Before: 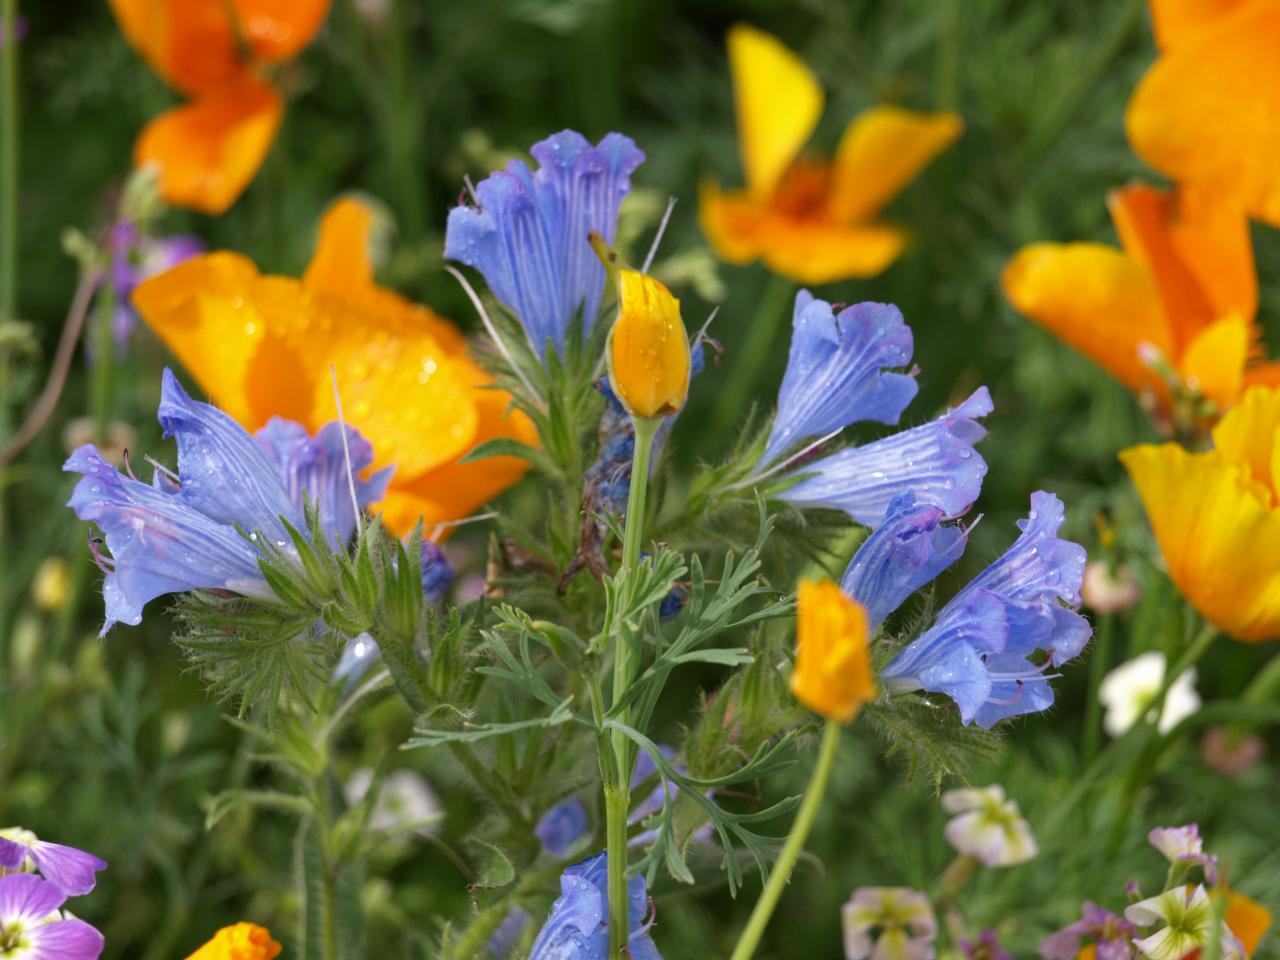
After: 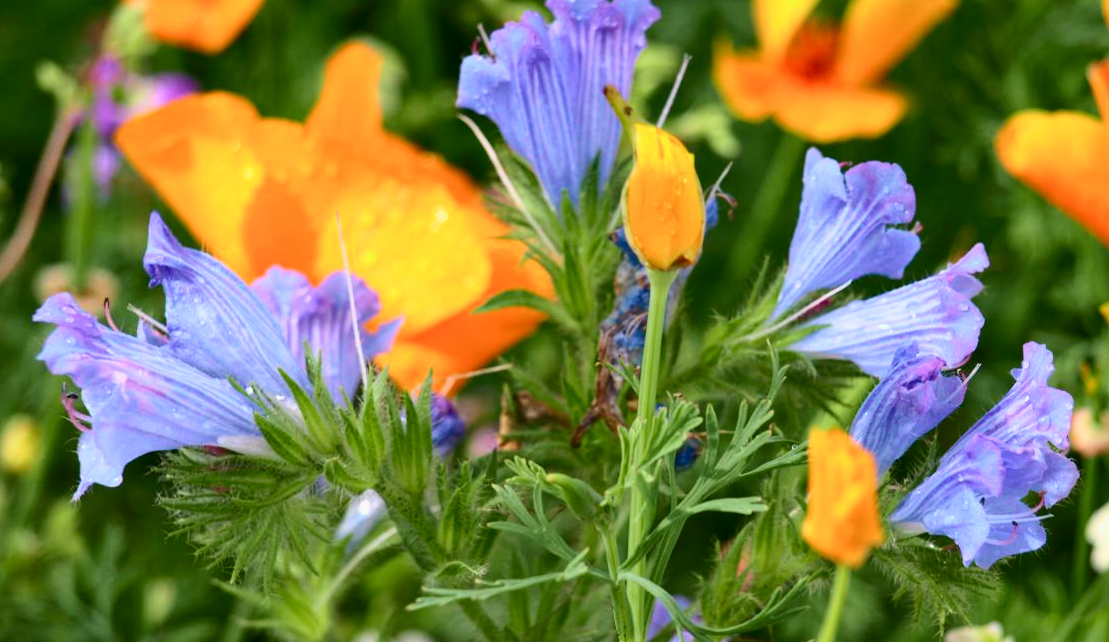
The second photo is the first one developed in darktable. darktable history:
crop and rotate: left 2.425%, top 11.305%, right 9.6%, bottom 15.08%
rotate and perspective: rotation -0.013°, lens shift (vertical) -0.027, lens shift (horizontal) 0.178, crop left 0.016, crop right 0.989, crop top 0.082, crop bottom 0.918
tone curve: curves: ch0 [(0, 0.003) (0.044, 0.025) (0.12, 0.089) (0.197, 0.168) (0.281, 0.273) (0.468, 0.548) (0.583, 0.691) (0.701, 0.815) (0.86, 0.922) (1, 0.982)]; ch1 [(0, 0) (0.232, 0.214) (0.404, 0.376) (0.461, 0.425) (0.493, 0.481) (0.501, 0.5) (0.517, 0.524) (0.55, 0.585) (0.598, 0.651) (0.671, 0.735) (0.796, 0.85) (1, 1)]; ch2 [(0, 0) (0.249, 0.216) (0.357, 0.317) (0.448, 0.432) (0.478, 0.492) (0.498, 0.499) (0.517, 0.527) (0.537, 0.564) (0.569, 0.617) (0.61, 0.659) (0.706, 0.75) (0.808, 0.809) (0.991, 0.968)], color space Lab, independent channels, preserve colors none
